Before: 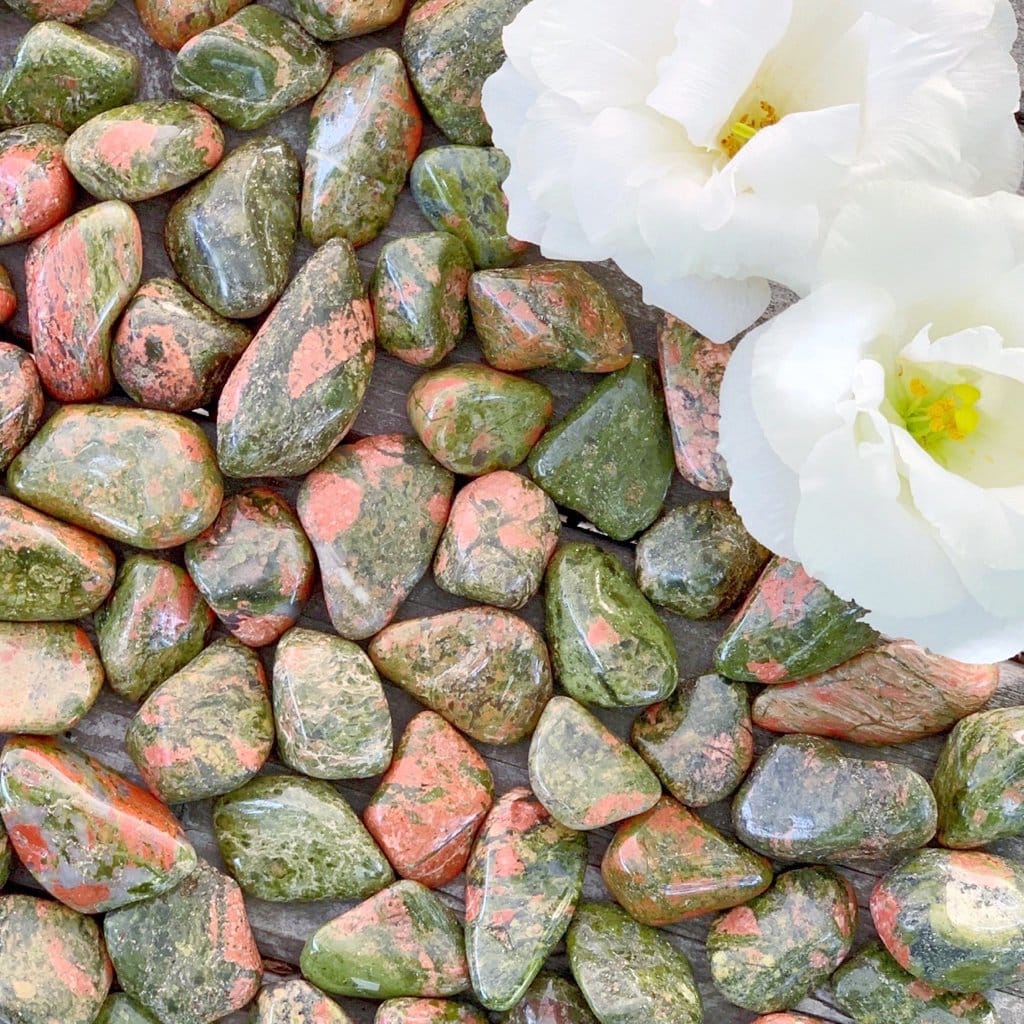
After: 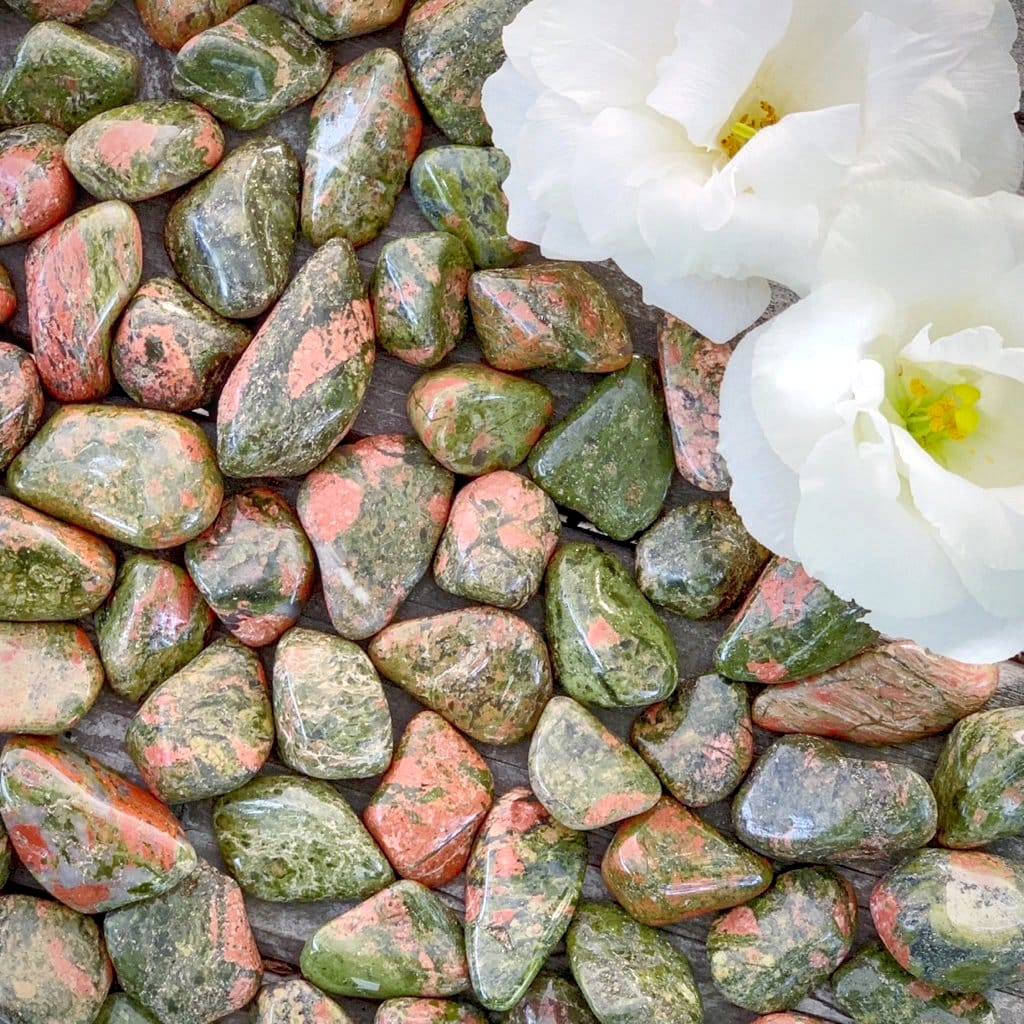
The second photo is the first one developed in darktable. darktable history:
vignetting: fall-off start 80.87%, fall-off radius 61.59%, brightness -0.384, saturation 0.007, center (0, 0.007), automatic ratio true, width/height ratio 1.418
local contrast: on, module defaults
